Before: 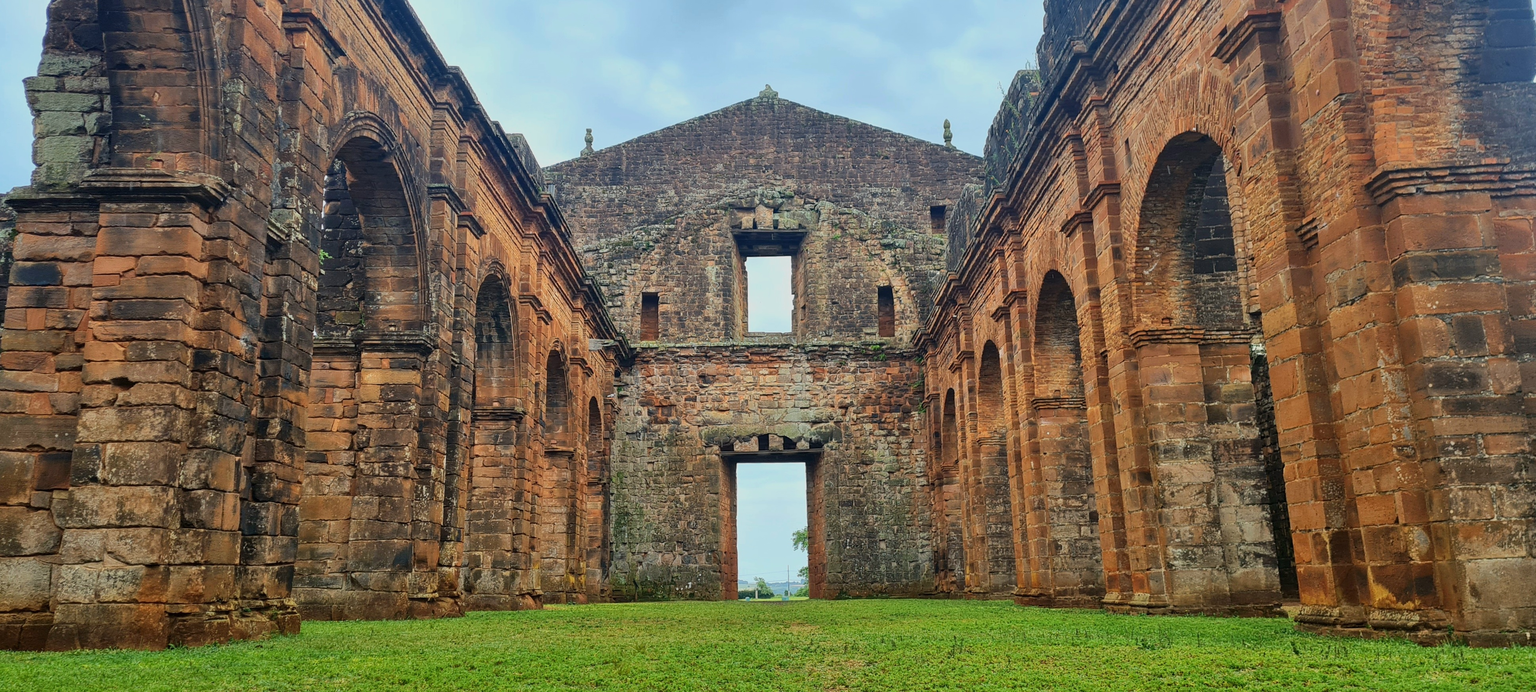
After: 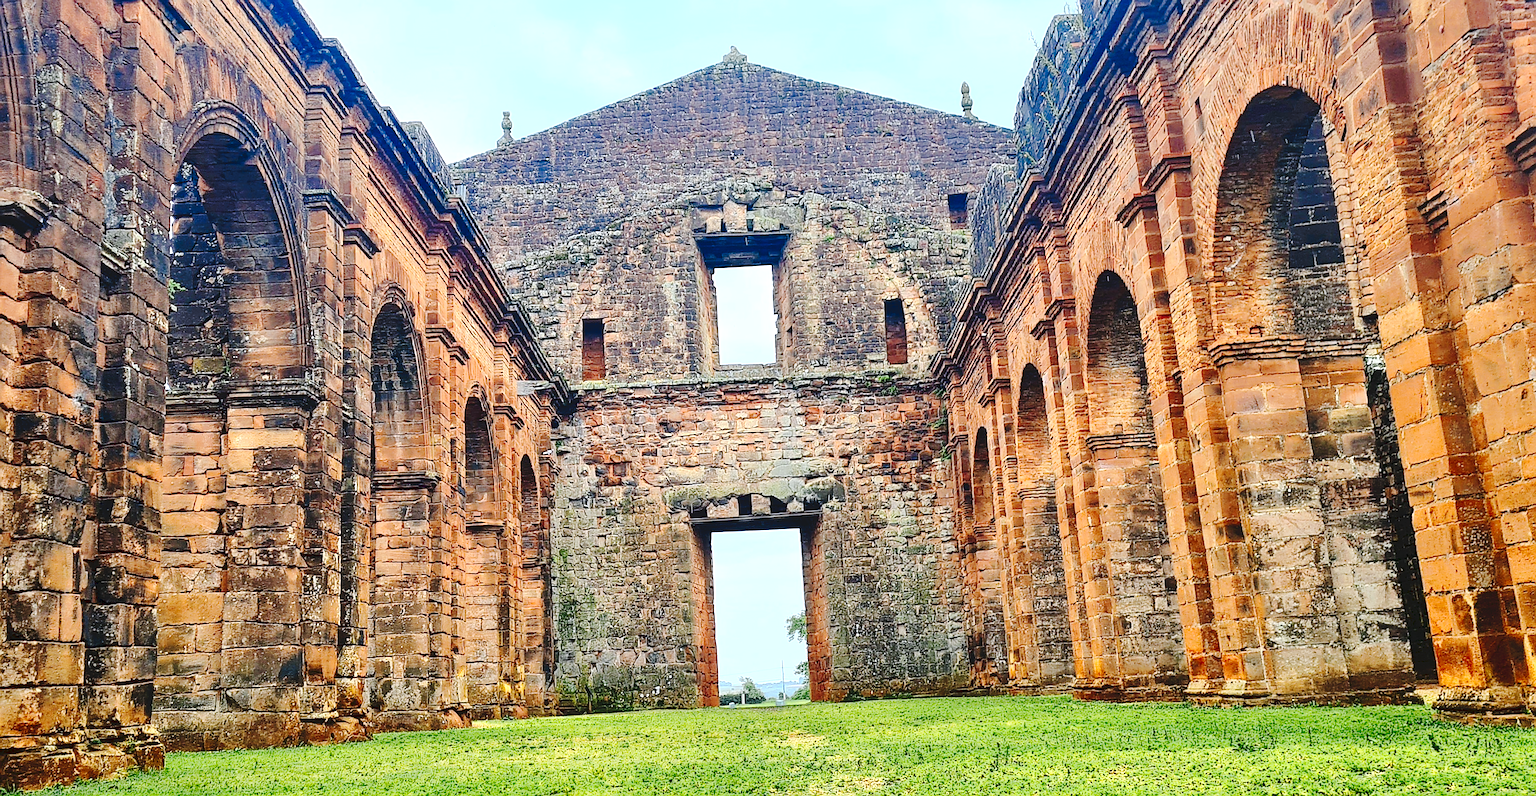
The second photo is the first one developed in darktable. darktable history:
color zones: curves: ch0 [(0.004, 0.305) (0.261, 0.623) (0.389, 0.399) (0.708, 0.571) (0.947, 0.34)]; ch1 [(0.025, 0.645) (0.229, 0.584) (0.326, 0.551) (0.484, 0.262) (0.757, 0.643)]
contrast brightness saturation: contrast 0.1, brightness 0.02, saturation 0.02
rotate and perspective: rotation -2.12°, lens shift (vertical) 0.009, lens shift (horizontal) -0.008, automatic cropping original format, crop left 0.036, crop right 0.964, crop top 0.05, crop bottom 0.959
color calibration: illuminant as shot in camera, x 0.358, y 0.373, temperature 4628.91 K
sharpen: radius 1.4, amount 1.25, threshold 0.7
crop: left 9.807%, top 6.259%, right 7.334%, bottom 2.177%
tone curve: curves: ch0 [(0, 0) (0.003, 0.058) (0.011, 0.061) (0.025, 0.065) (0.044, 0.076) (0.069, 0.083) (0.1, 0.09) (0.136, 0.102) (0.177, 0.145) (0.224, 0.196) (0.277, 0.278) (0.335, 0.375) (0.399, 0.486) (0.468, 0.578) (0.543, 0.651) (0.623, 0.717) (0.709, 0.783) (0.801, 0.838) (0.898, 0.91) (1, 1)], preserve colors none
exposure: black level correction 0.001, exposure 0.5 EV, compensate exposure bias true, compensate highlight preservation false
